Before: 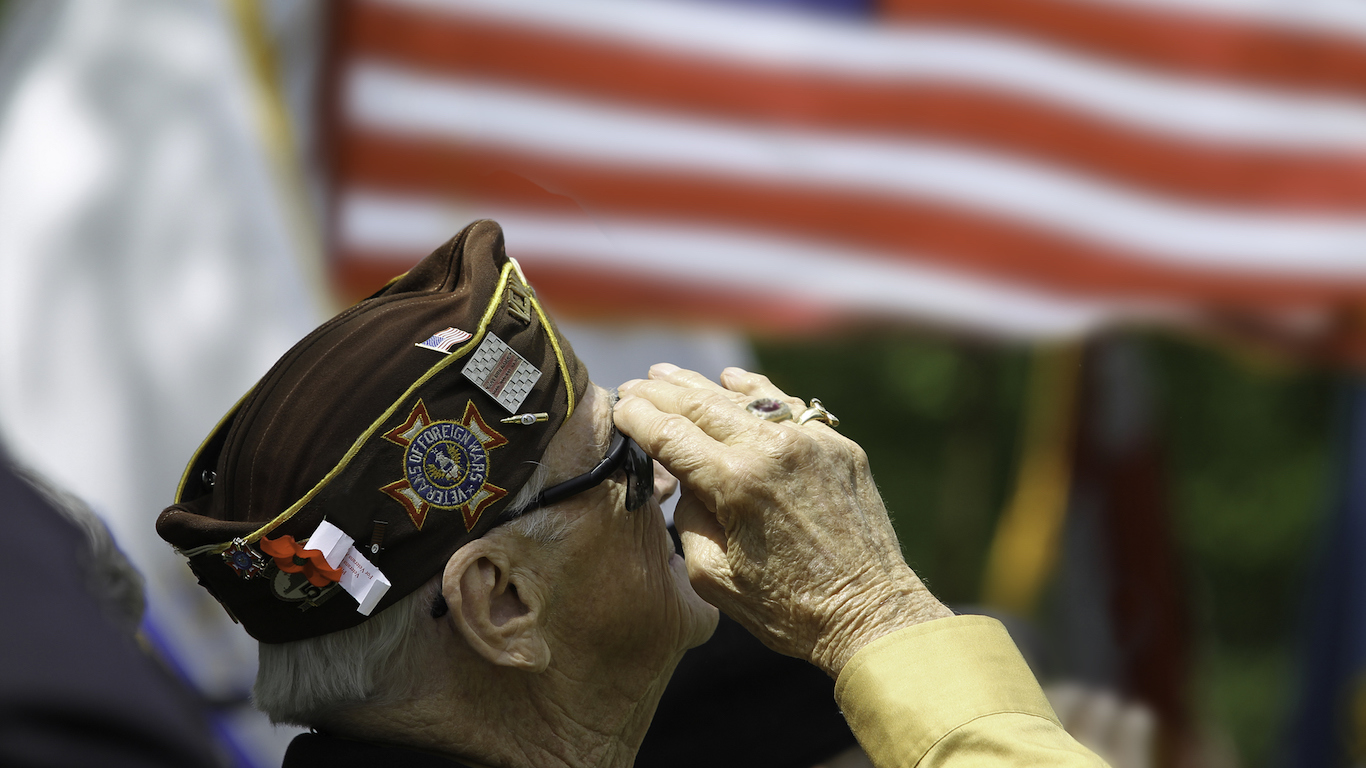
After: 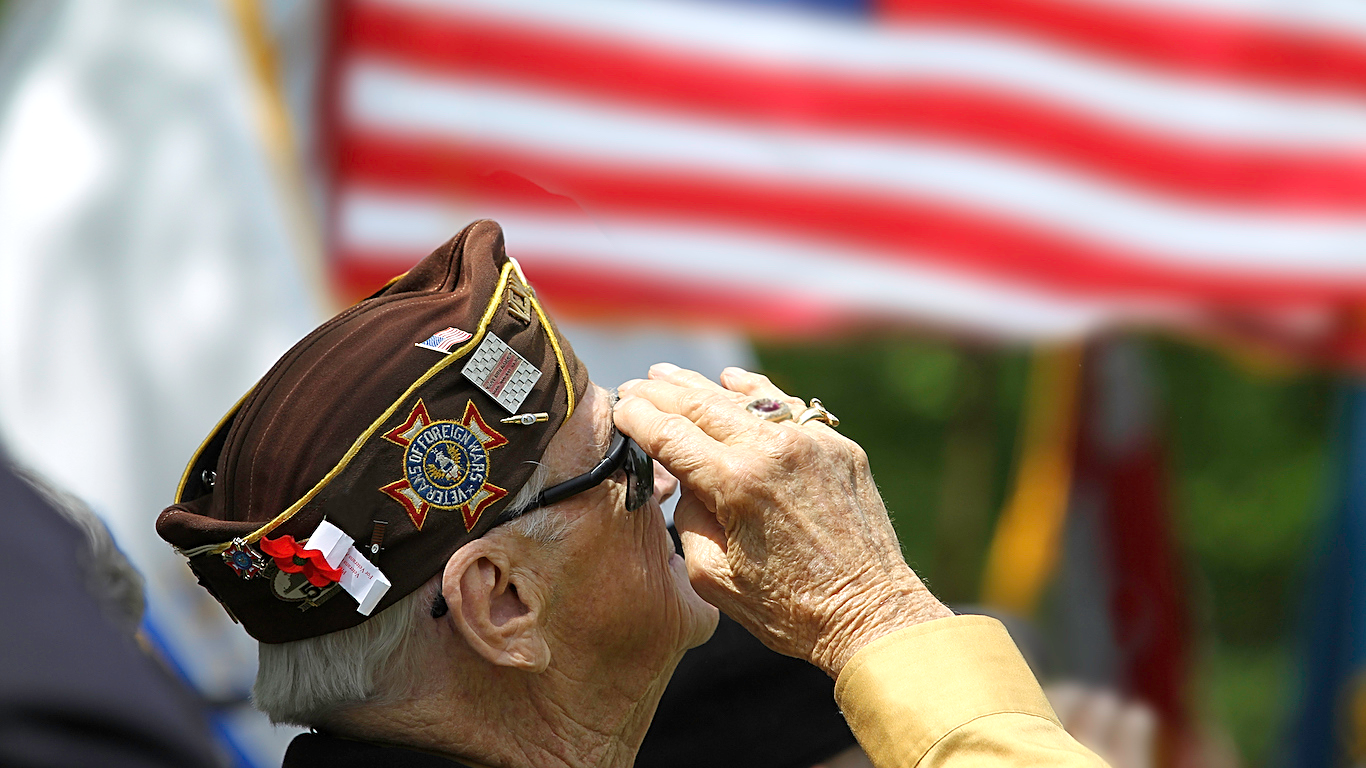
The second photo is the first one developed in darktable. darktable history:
sharpen: on, module defaults
exposure: exposure 0.198 EV, compensate exposure bias true, compensate highlight preservation false
